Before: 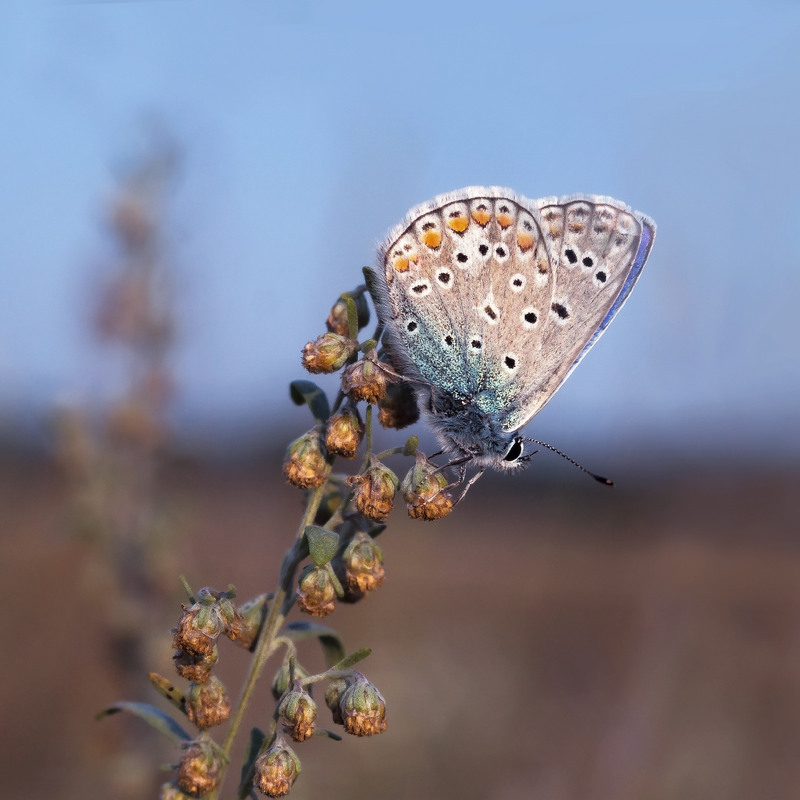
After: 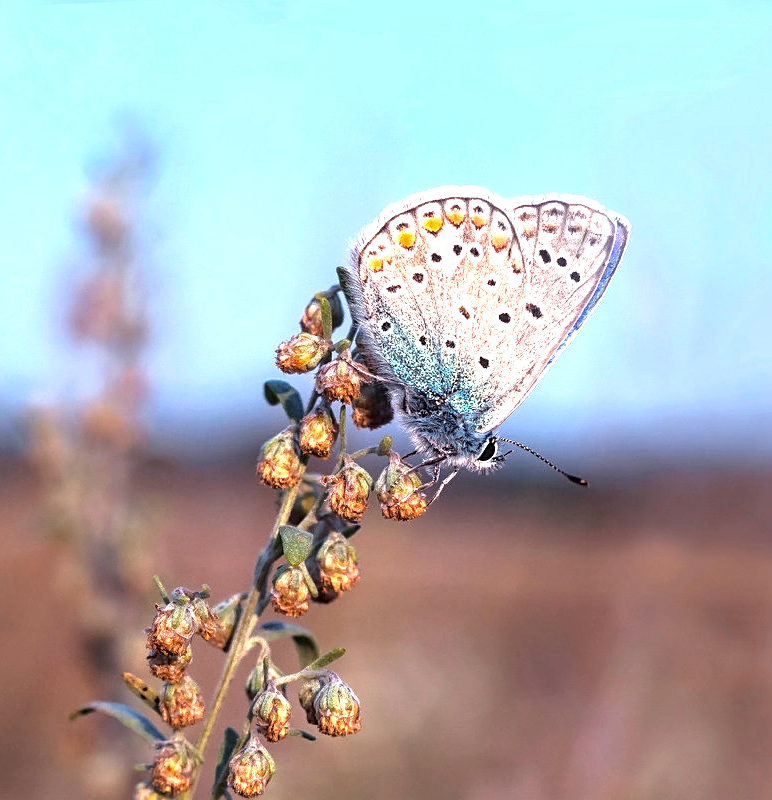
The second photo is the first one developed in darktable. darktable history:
exposure: black level correction 0, exposure 1.098 EV, compensate highlight preservation false
local contrast: on, module defaults
sharpen: on, module defaults
crop and rotate: left 3.465%
